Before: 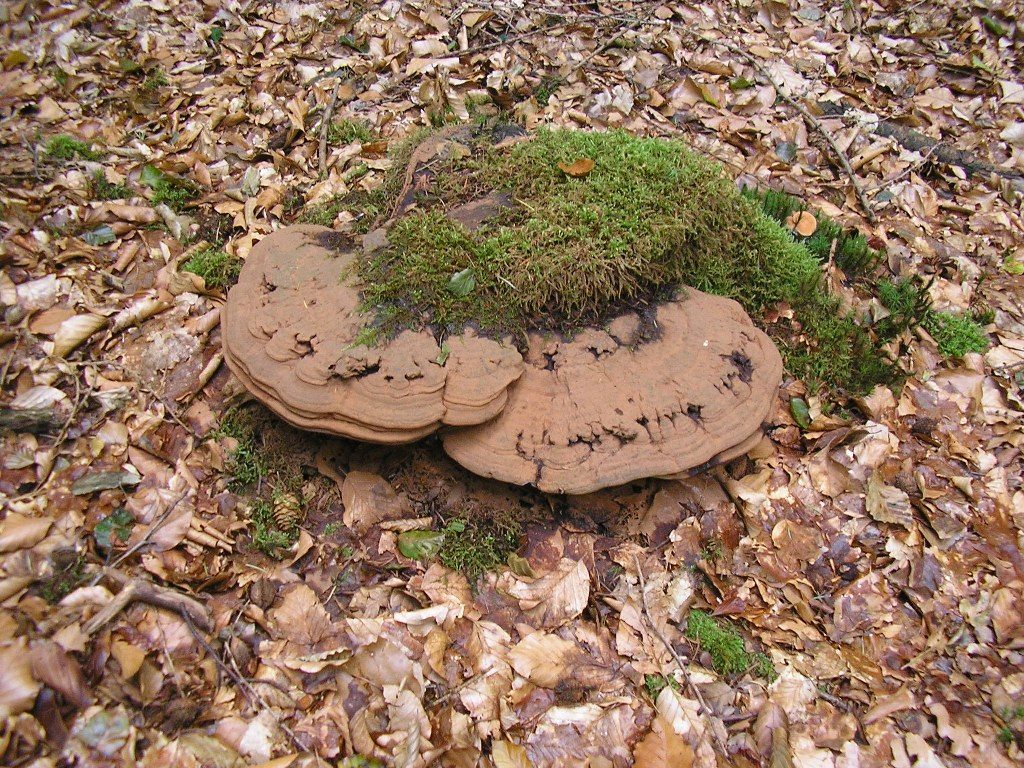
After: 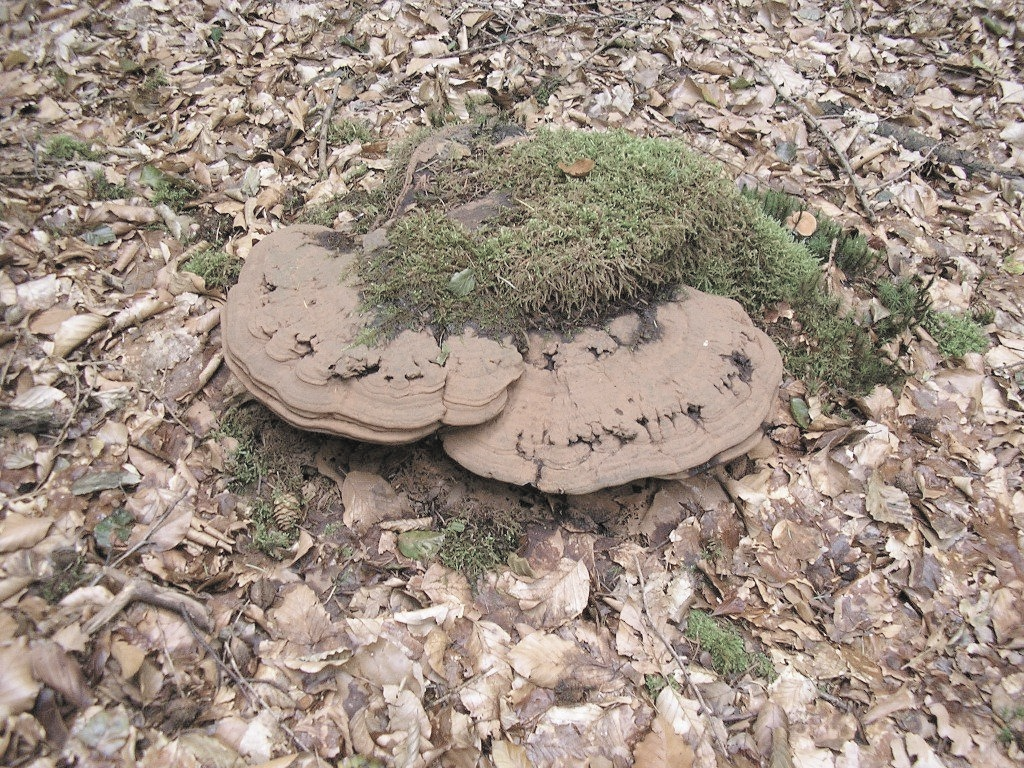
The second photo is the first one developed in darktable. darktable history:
contrast brightness saturation: brightness 0.181, saturation -0.52
